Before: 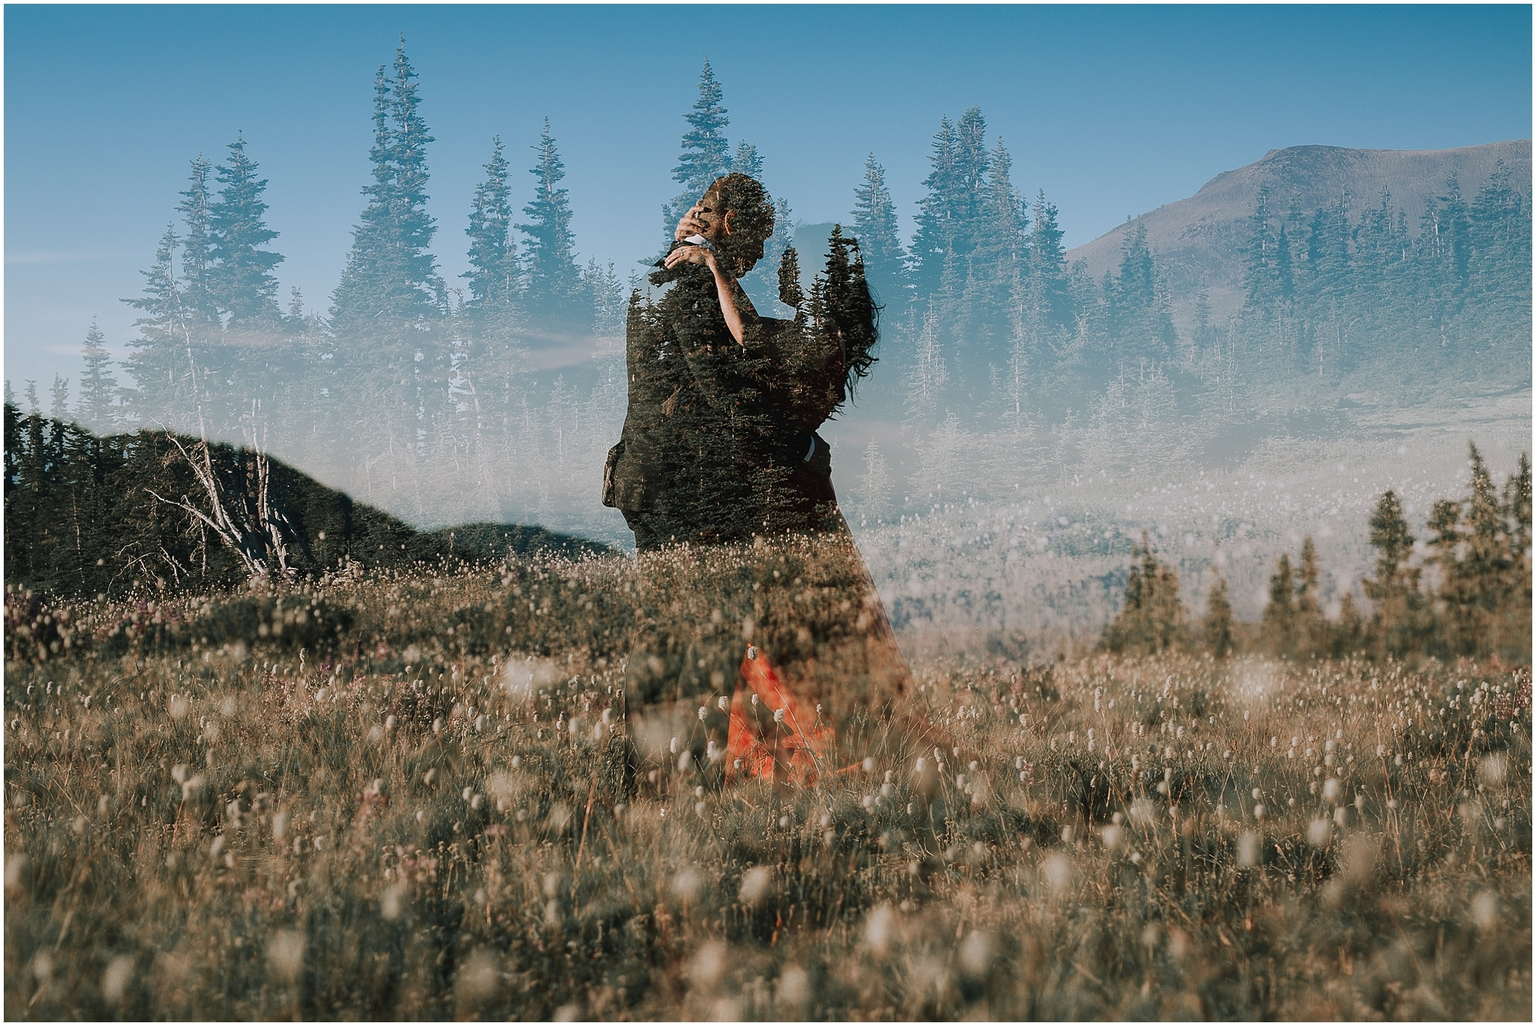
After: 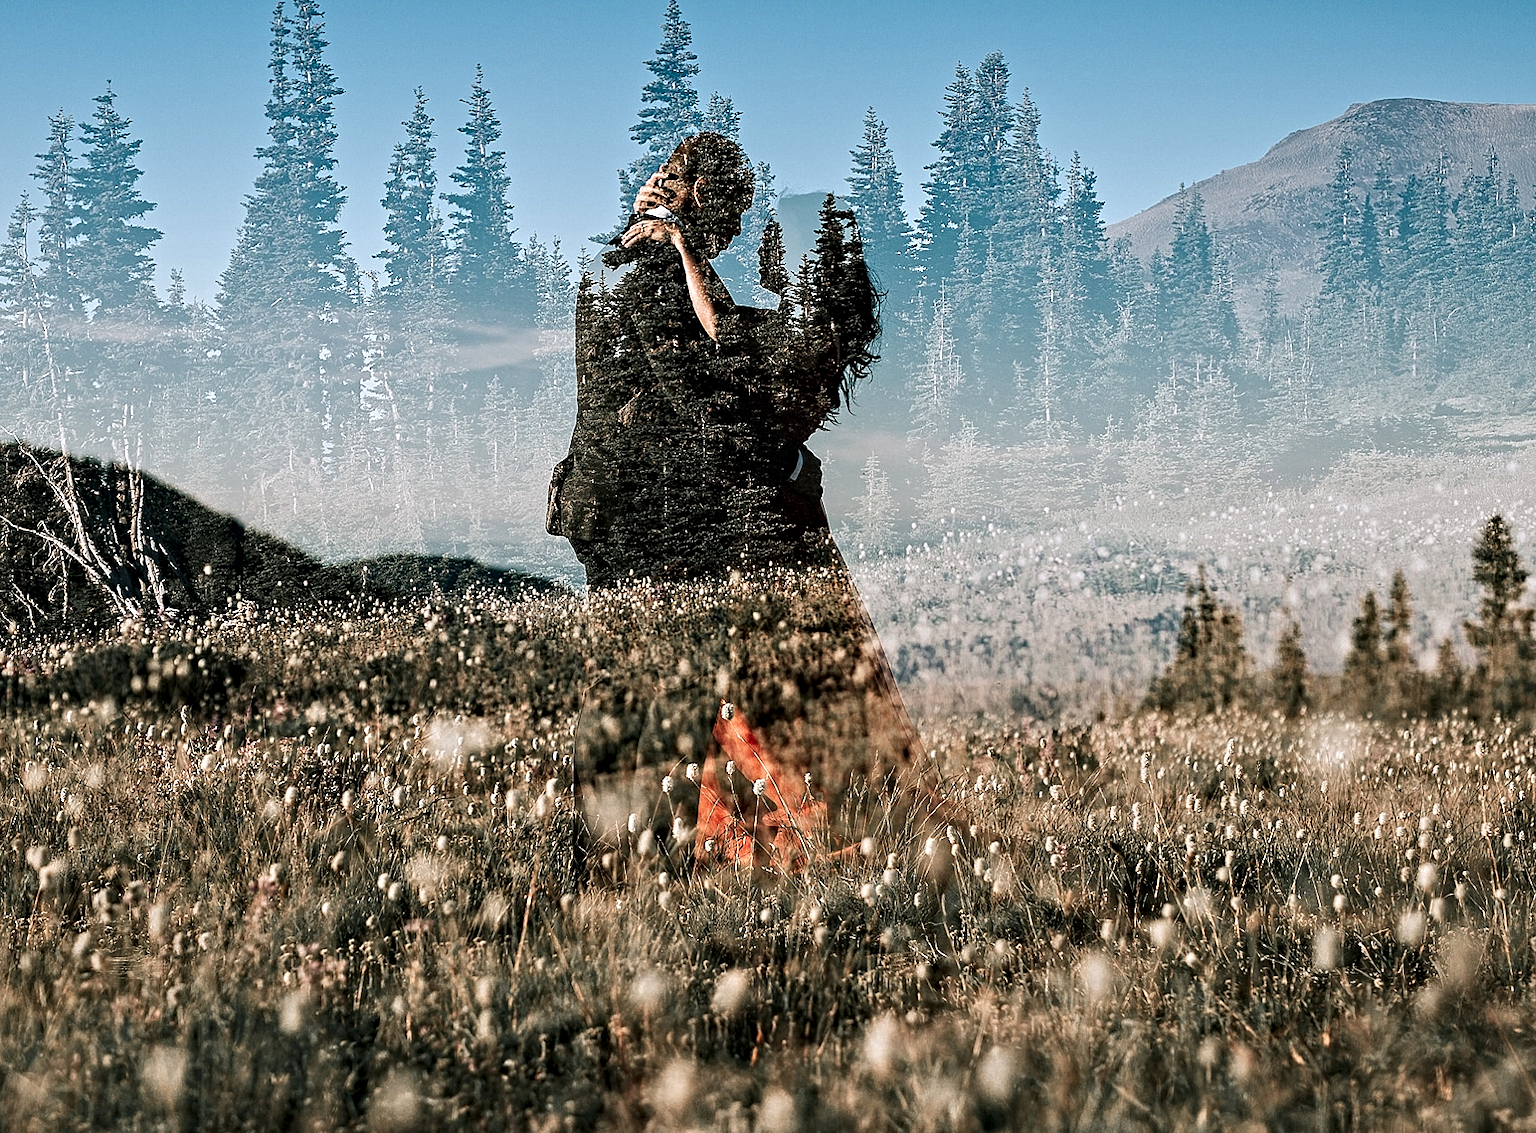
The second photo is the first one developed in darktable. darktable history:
tone equalizer: -8 EV -0.417 EV, -7 EV -0.389 EV, -6 EV -0.333 EV, -5 EV -0.222 EV, -3 EV 0.222 EV, -2 EV 0.333 EV, -1 EV 0.389 EV, +0 EV 0.417 EV, edges refinement/feathering 500, mask exposure compensation -1.57 EV, preserve details no
contrast equalizer: octaves 7, y [[0.5, 0.542, 0.583, 0.625, 0.667, 0.708], [0.5 ×6], [0.5 ×6], [0 ×6], [0 ×6]]
crop: left 9.807%, top 6.259%, right 7.334%, bottom 2.177%
